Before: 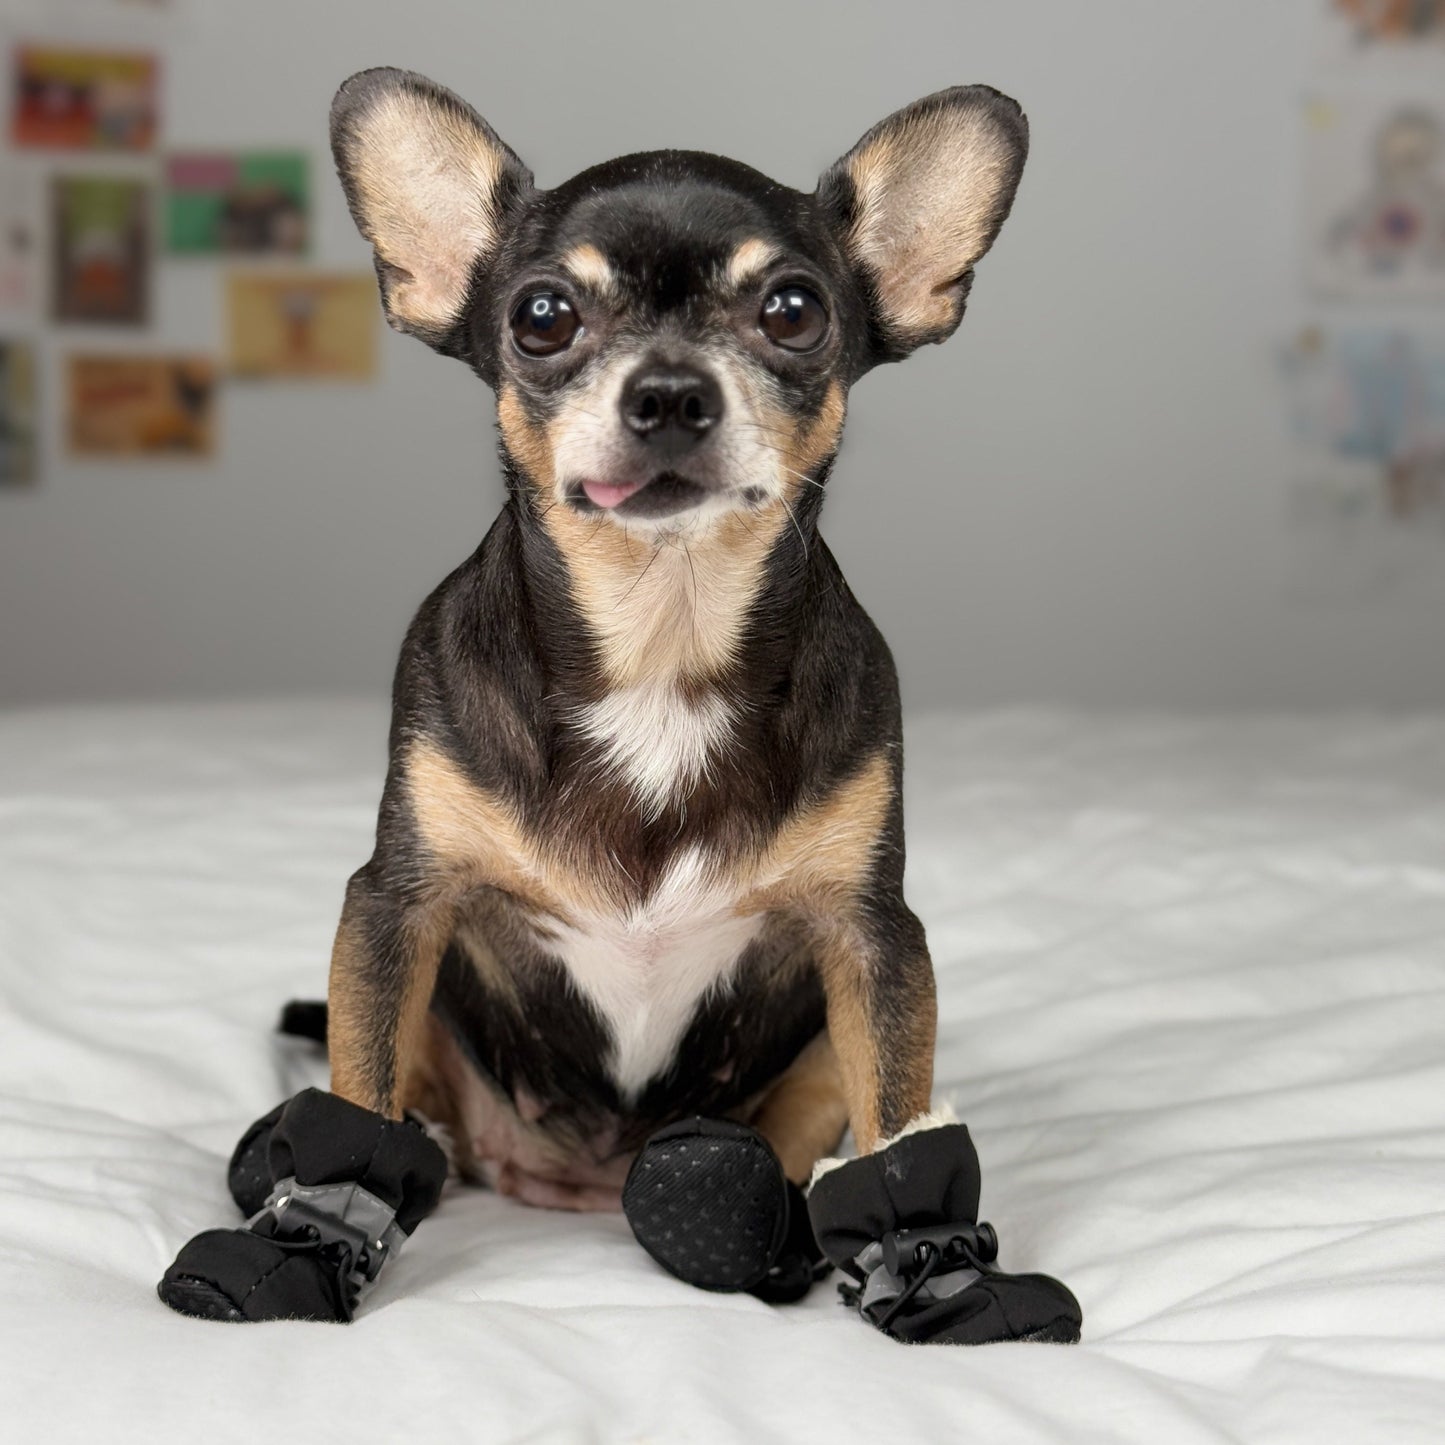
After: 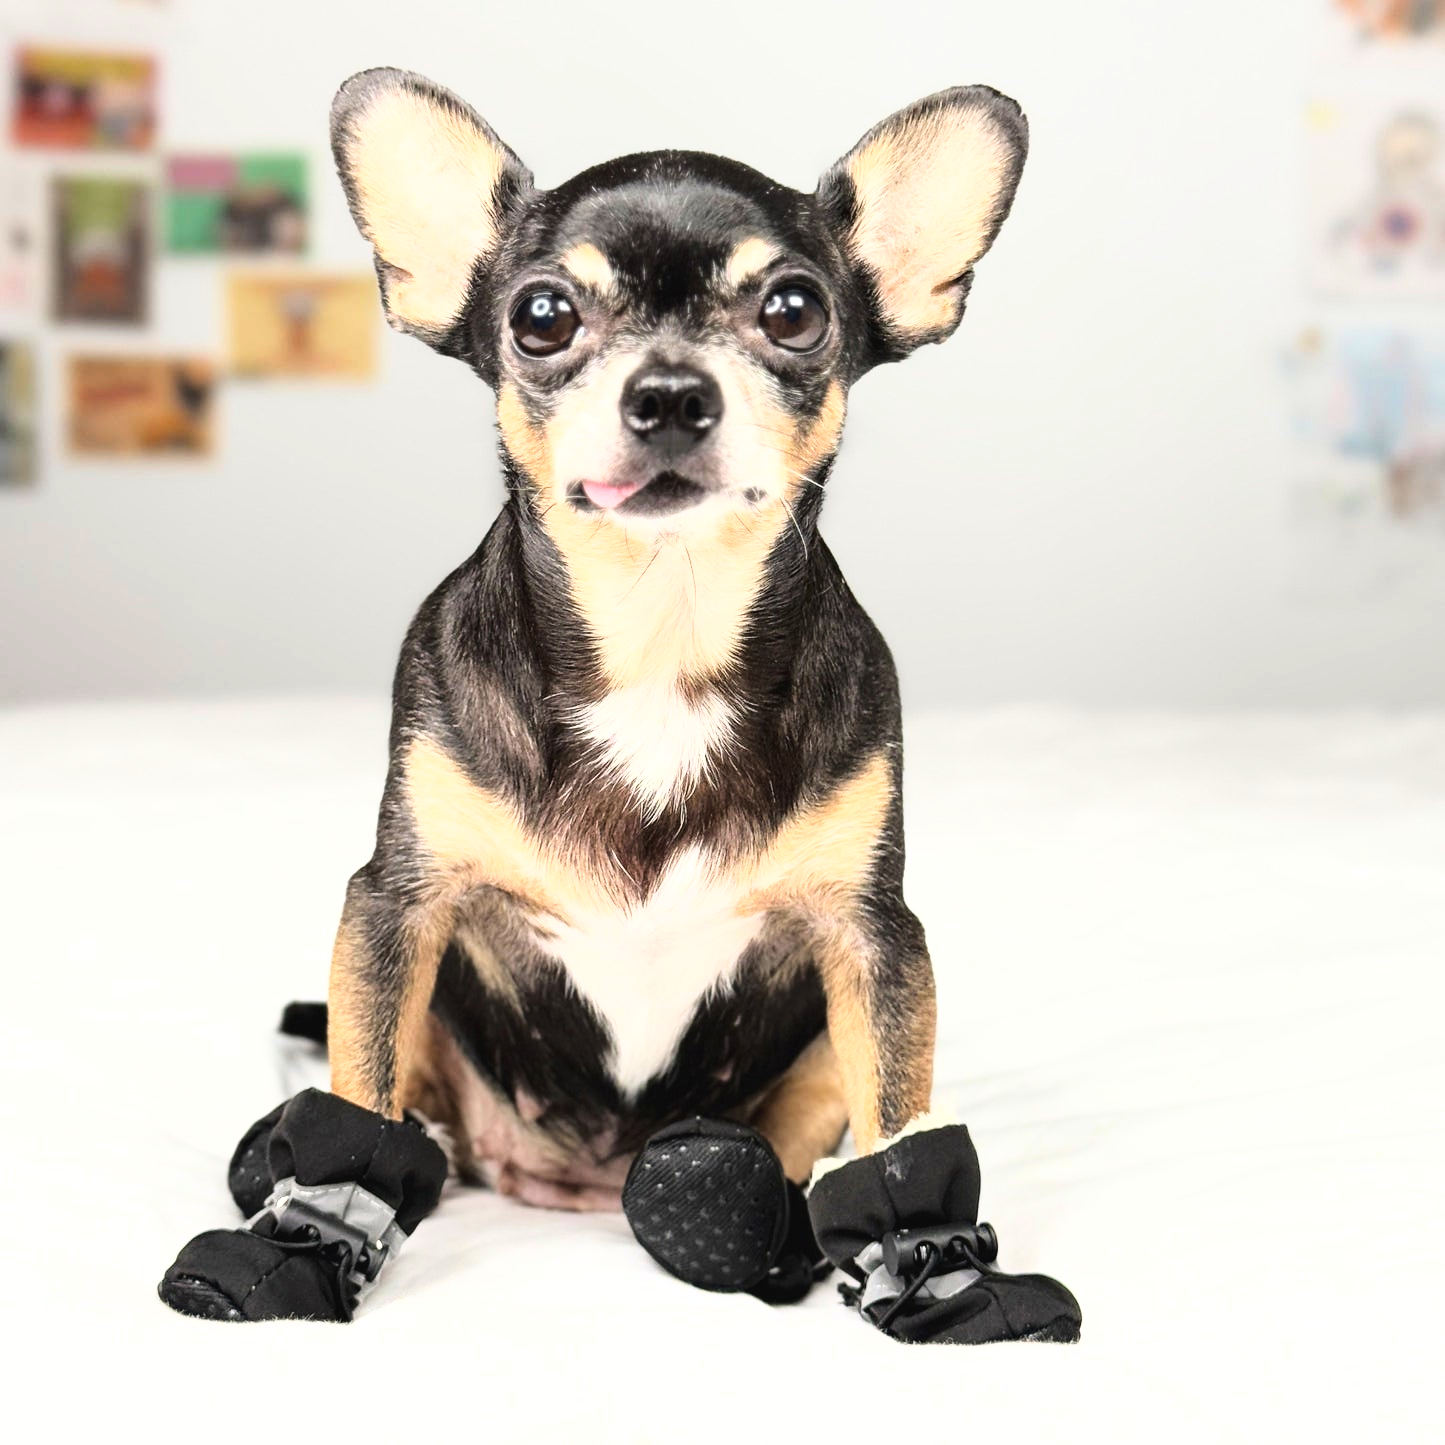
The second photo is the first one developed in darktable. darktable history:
exposure: black level correction -0.002, exposure 0.546 EV, compensate exposure bias true, compensate highlight preservation false
base curve: curves: ch0 [(0, 0) (0.026, 0.03) (0.109, 0.232) (0.351, 0.748) (0.669, 0.968) (1, 1)]
